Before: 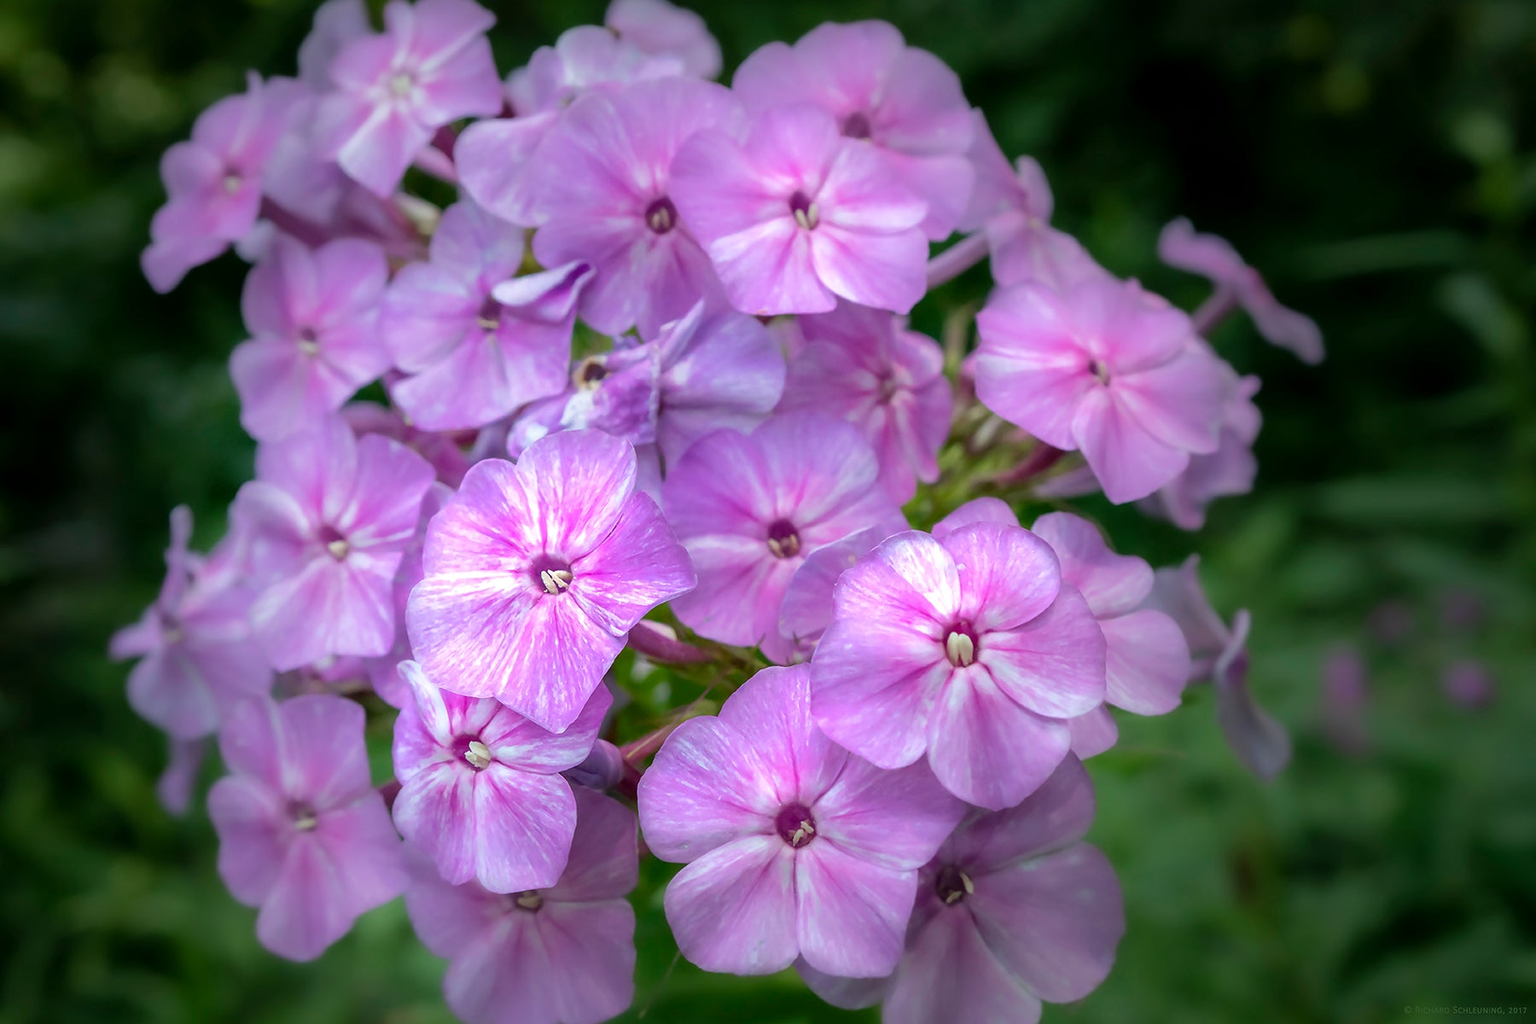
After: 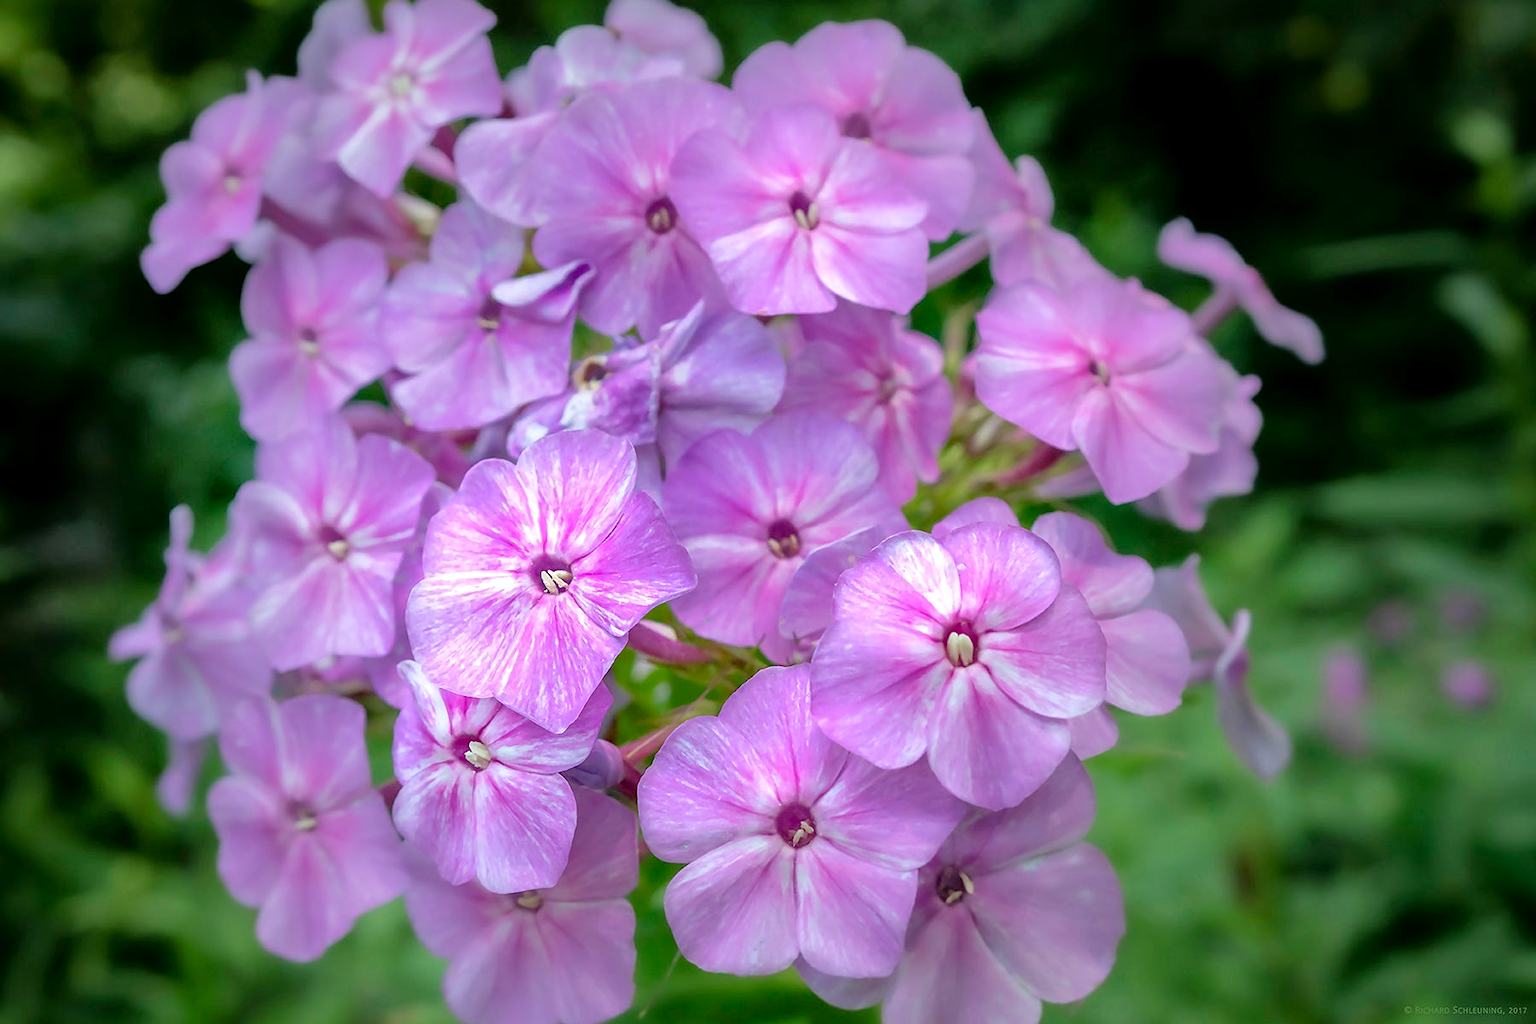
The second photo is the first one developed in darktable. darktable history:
sharpen: amount 0.203
tone equalizer: -7 EV 0.143 EV, -6 EV 0.601 EV, -5 EV 1.18 EV, -4 EV 1.31 EV, -3 EV 1.13 EV, -2 EV 0.6 EV, -1 EV 0.157 EV, luminance estimator HSV value / RGB max
exposure: black level correction 0.001, compensate highlight preservation false
